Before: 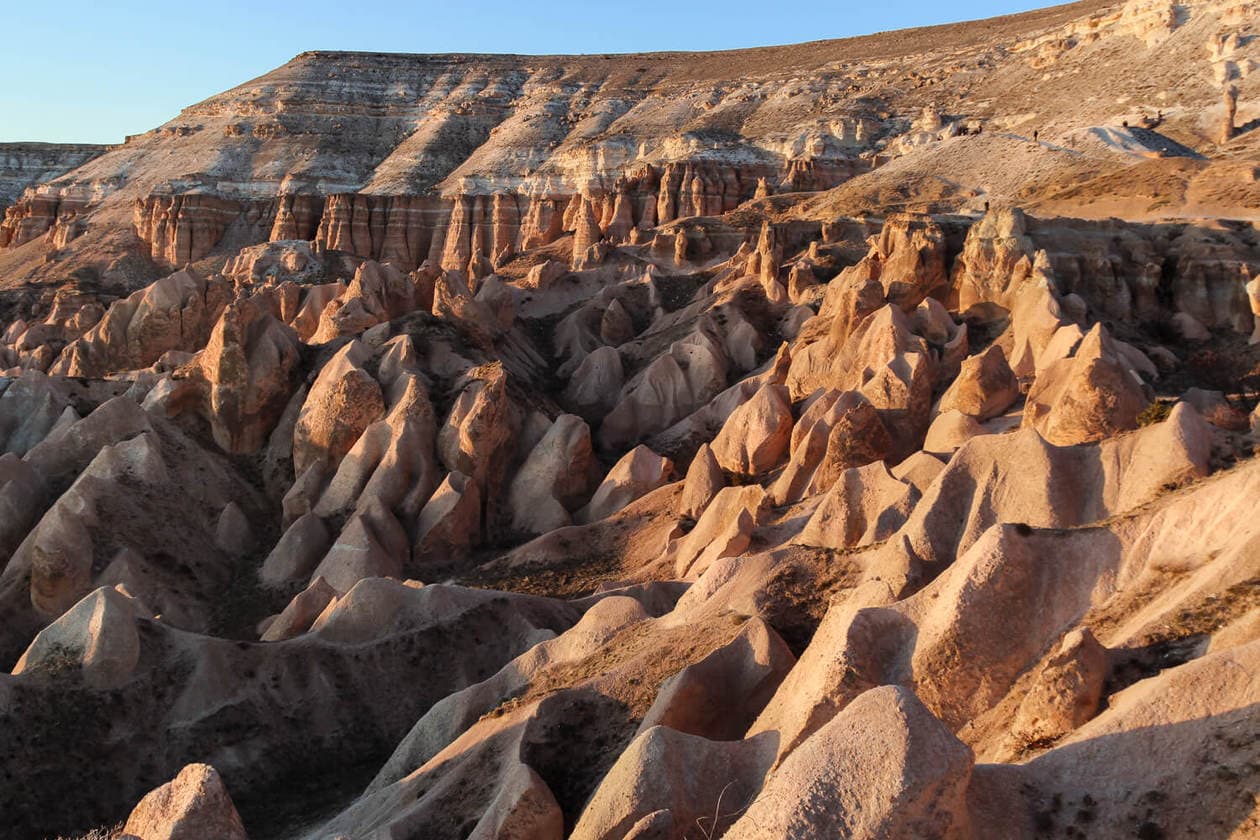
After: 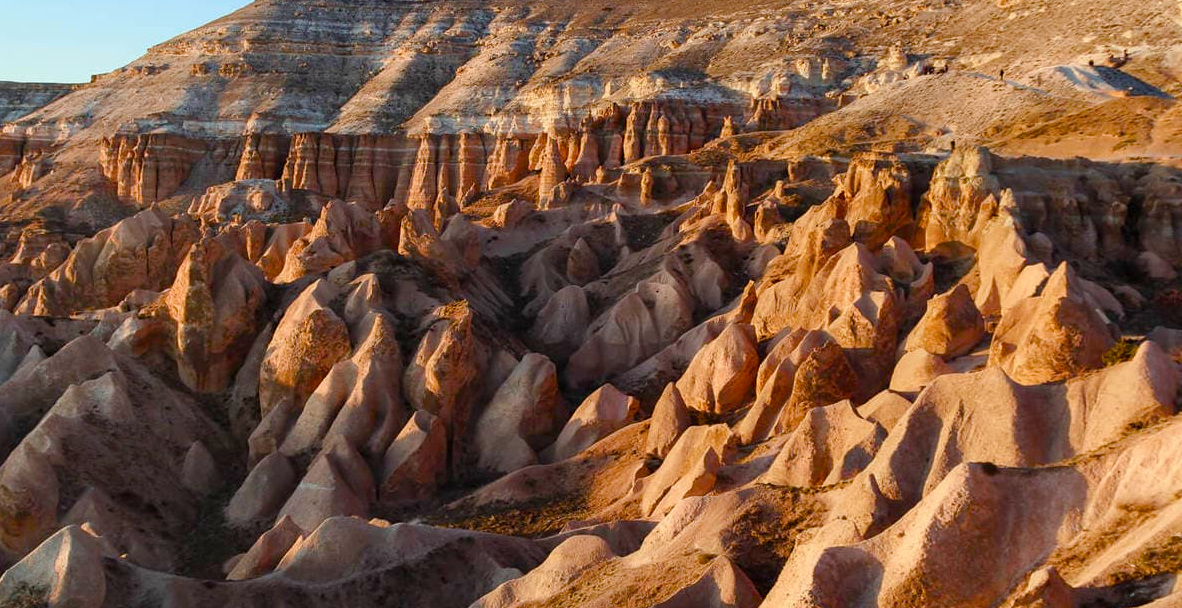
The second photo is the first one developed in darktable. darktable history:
crop: left 2.775%, top 7.356%, right 3.348%, bottom 20.236%
color balance rgb: perceptual saturation grading › global saturation 20%, perceptual saturation grading › highlights -25.256%, perceptual saturation grading › shadows 49.876%, global vibrance 20%
